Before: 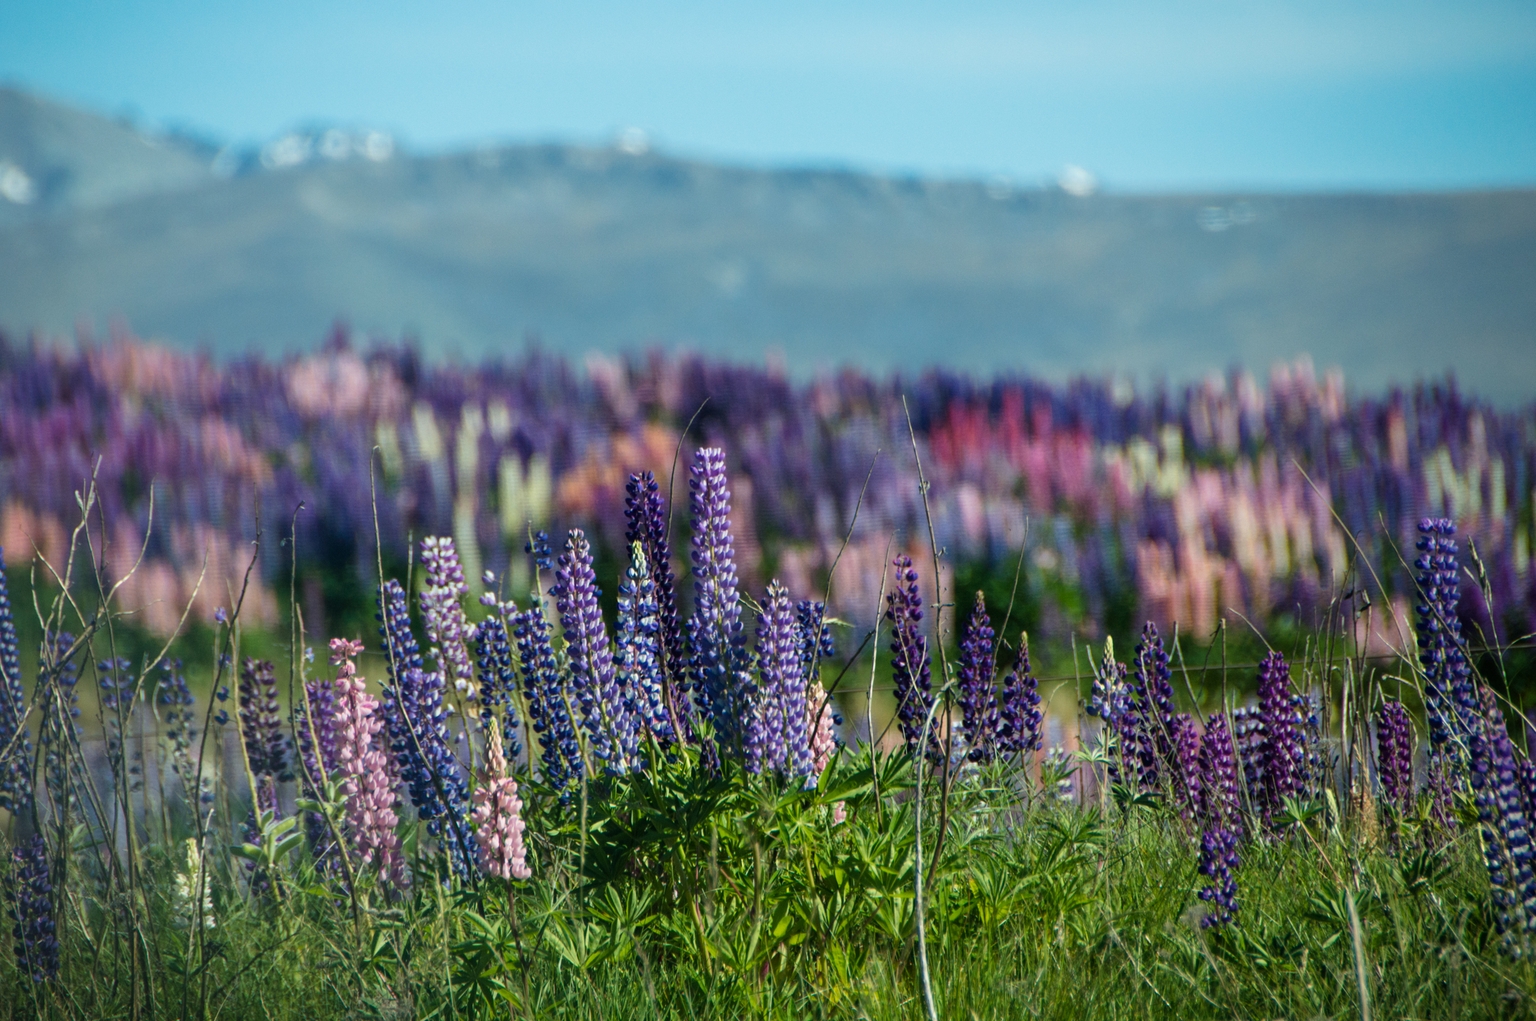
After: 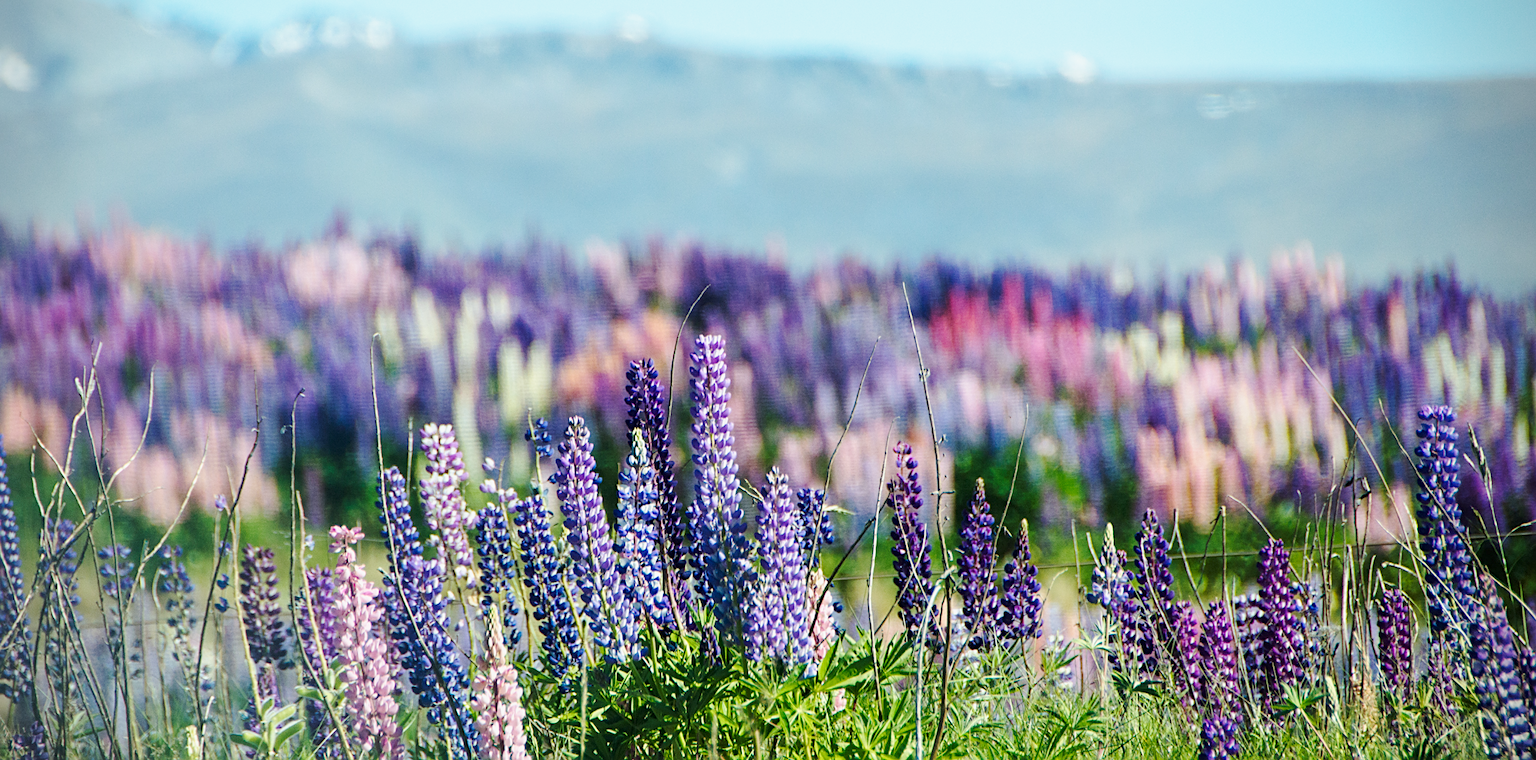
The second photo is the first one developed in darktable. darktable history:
sharpen: on, module defaults
vignetting: fall-off start 91.37%
crop: top 11.063%, bottom 13.884%
tone equalizer: edges refinement/feathering 500, mask exposure compensation -1.57 EV, preserve details no
base curve: curves: ch0 [(0, 0) (0.025, 0.046) (0.112, 0.277) (0.467, 0.74) (0.814, 0.929) (1, 0.942)], preserve colors none
